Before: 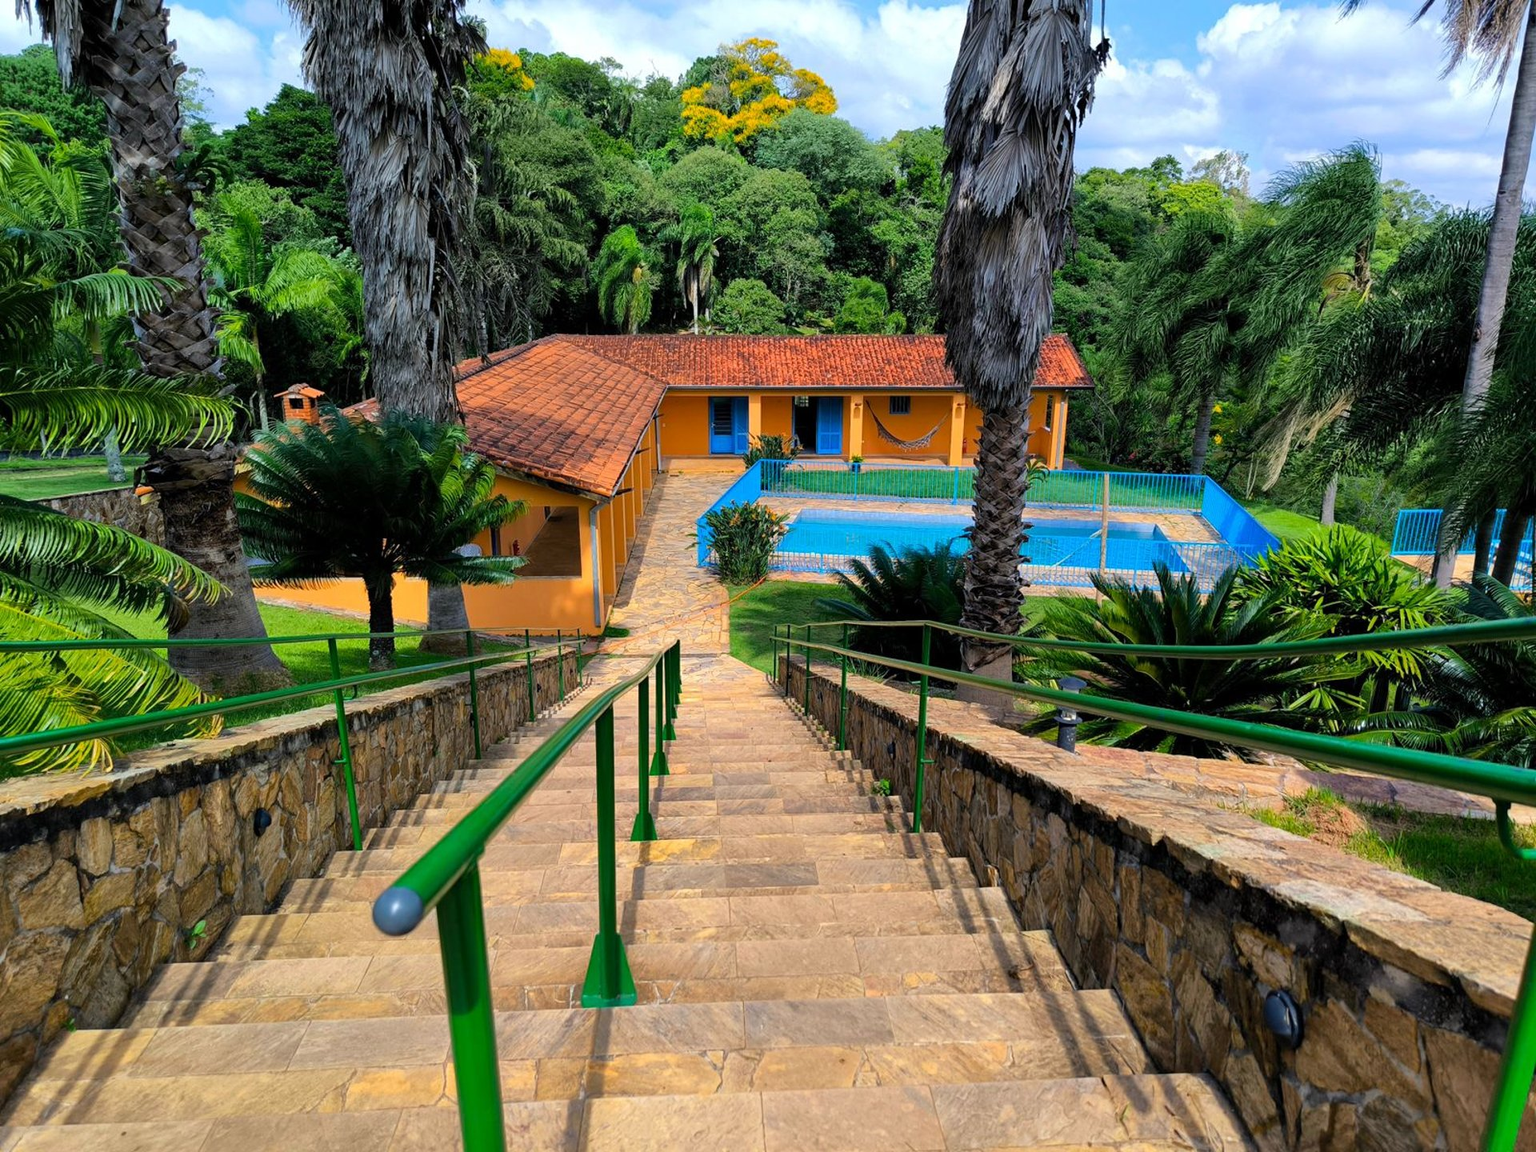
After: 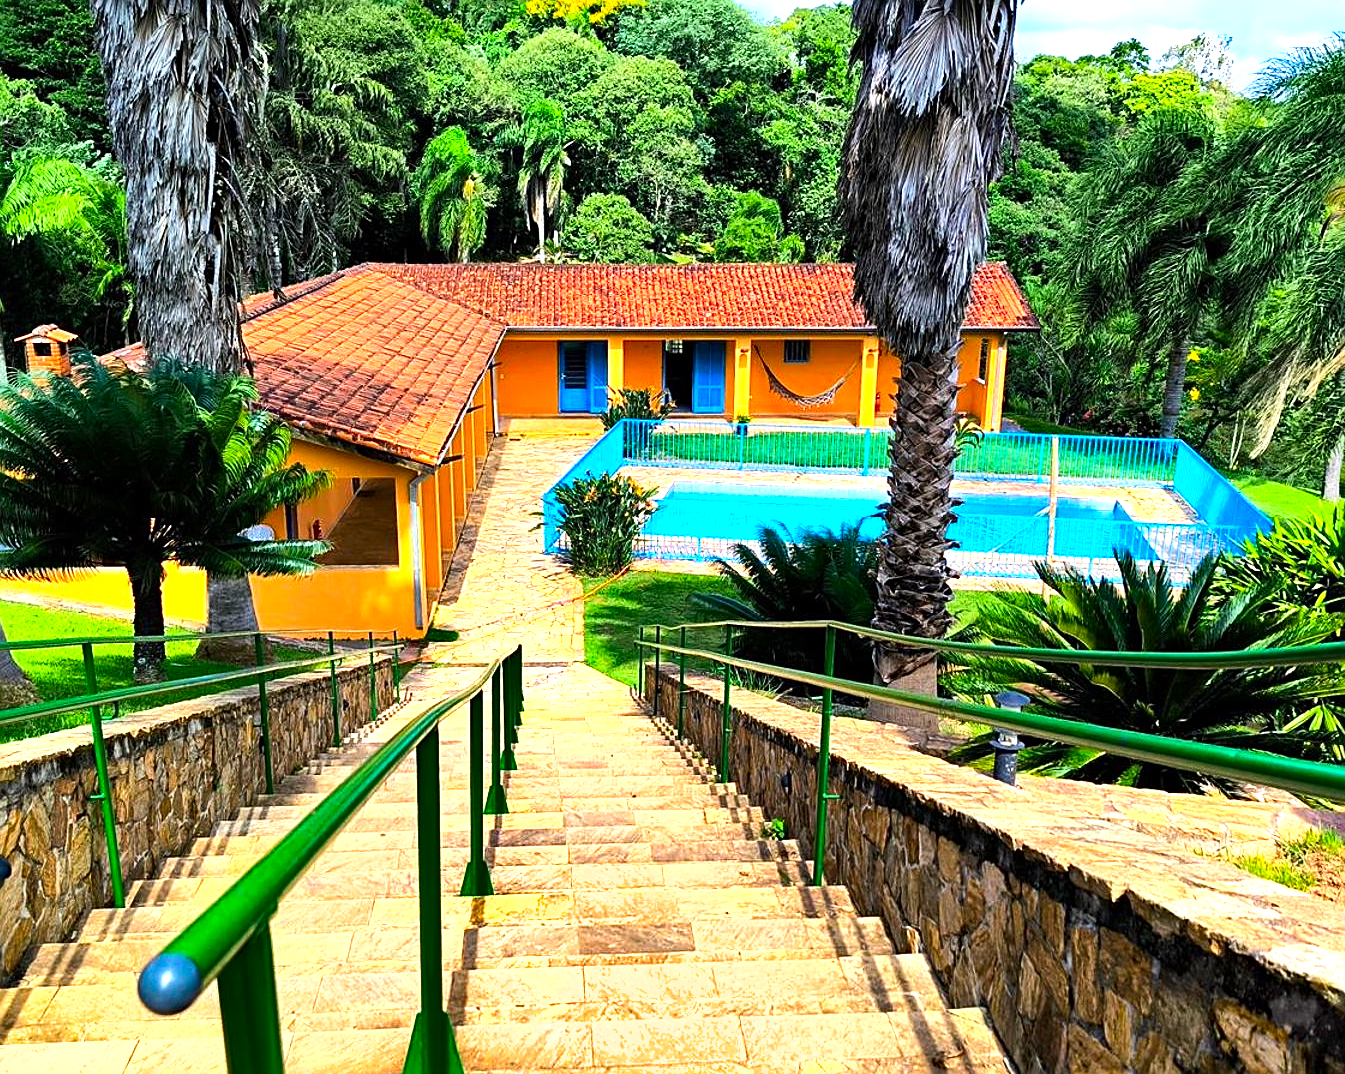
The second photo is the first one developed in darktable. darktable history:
exposure: black level correction 0, exposure 0.929 EV, compensate highlight preservation false
haze removal: compatibility mode true, adaptive false
tone equalizer: -8 EV -0.432 EV, -7 EV -0.368 EV, -6 EV -0.326 EV, -5 EV -0.225 EV, -3 EV 0.23 EV, -2 EV 0.362 EV, -1 EV 0.387 EV, +0 EV 0.397 EV, edges refinement/feathering 500, mask exposure compensation -1.57 EV, preserve details no
contrast brightness saturation: contrast 0.079, saturation 0.201
shadows and highlights: shadows 22.86, highlights -49.21, soften with gaussian
crop and rotate: left 17.085%, top 10.798%, right 12.834%, bottom 14.596%
sharpen: on, module defaults
